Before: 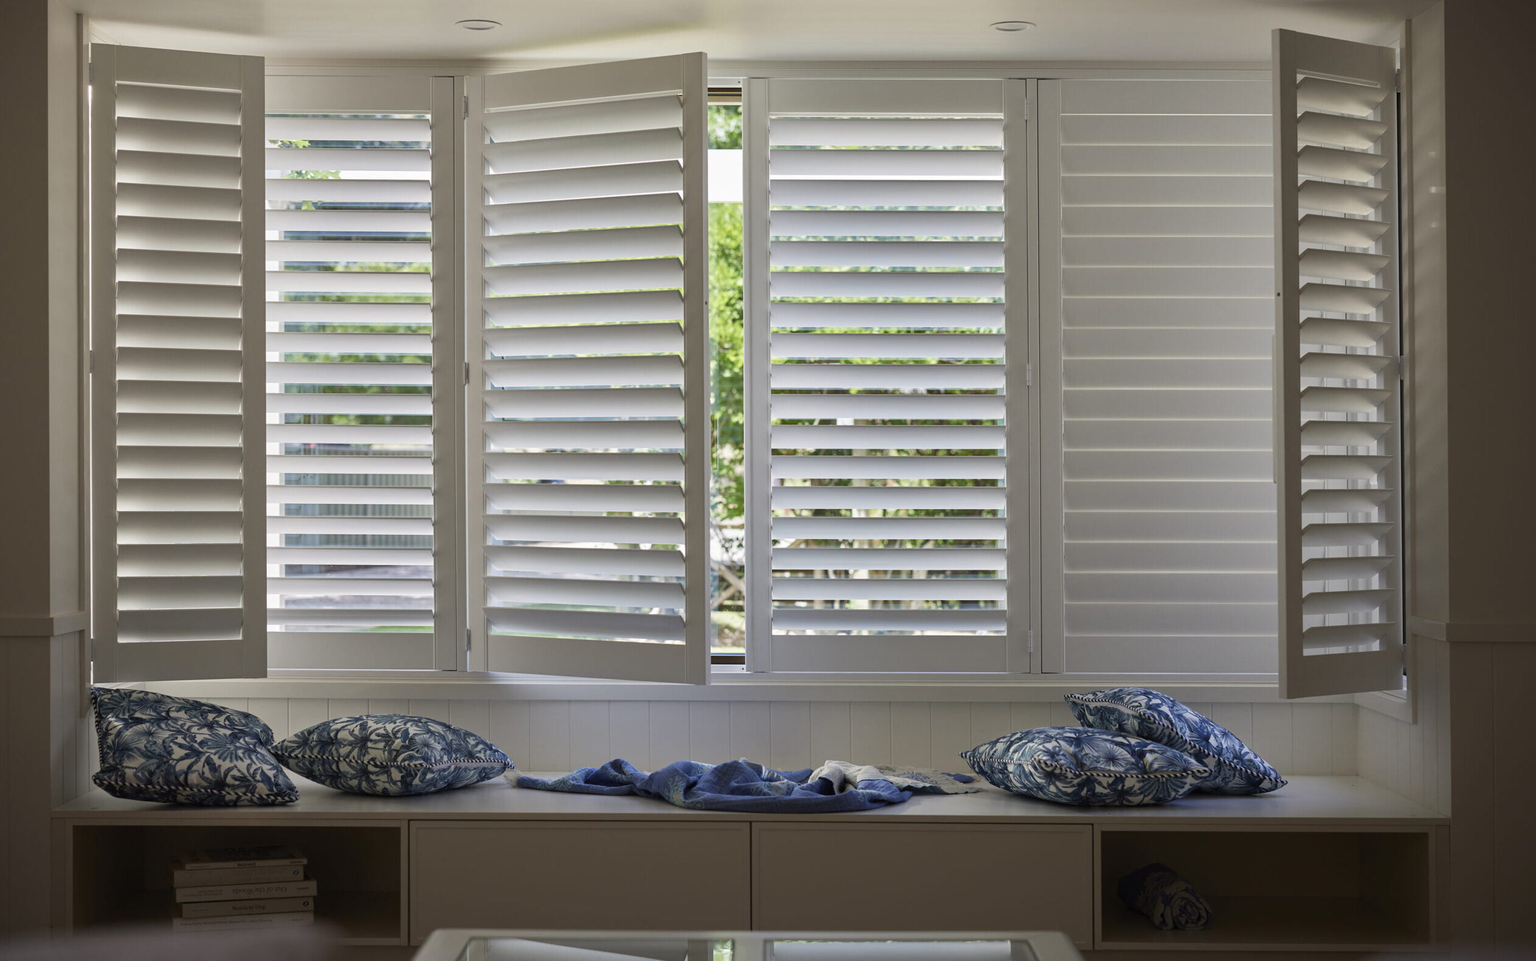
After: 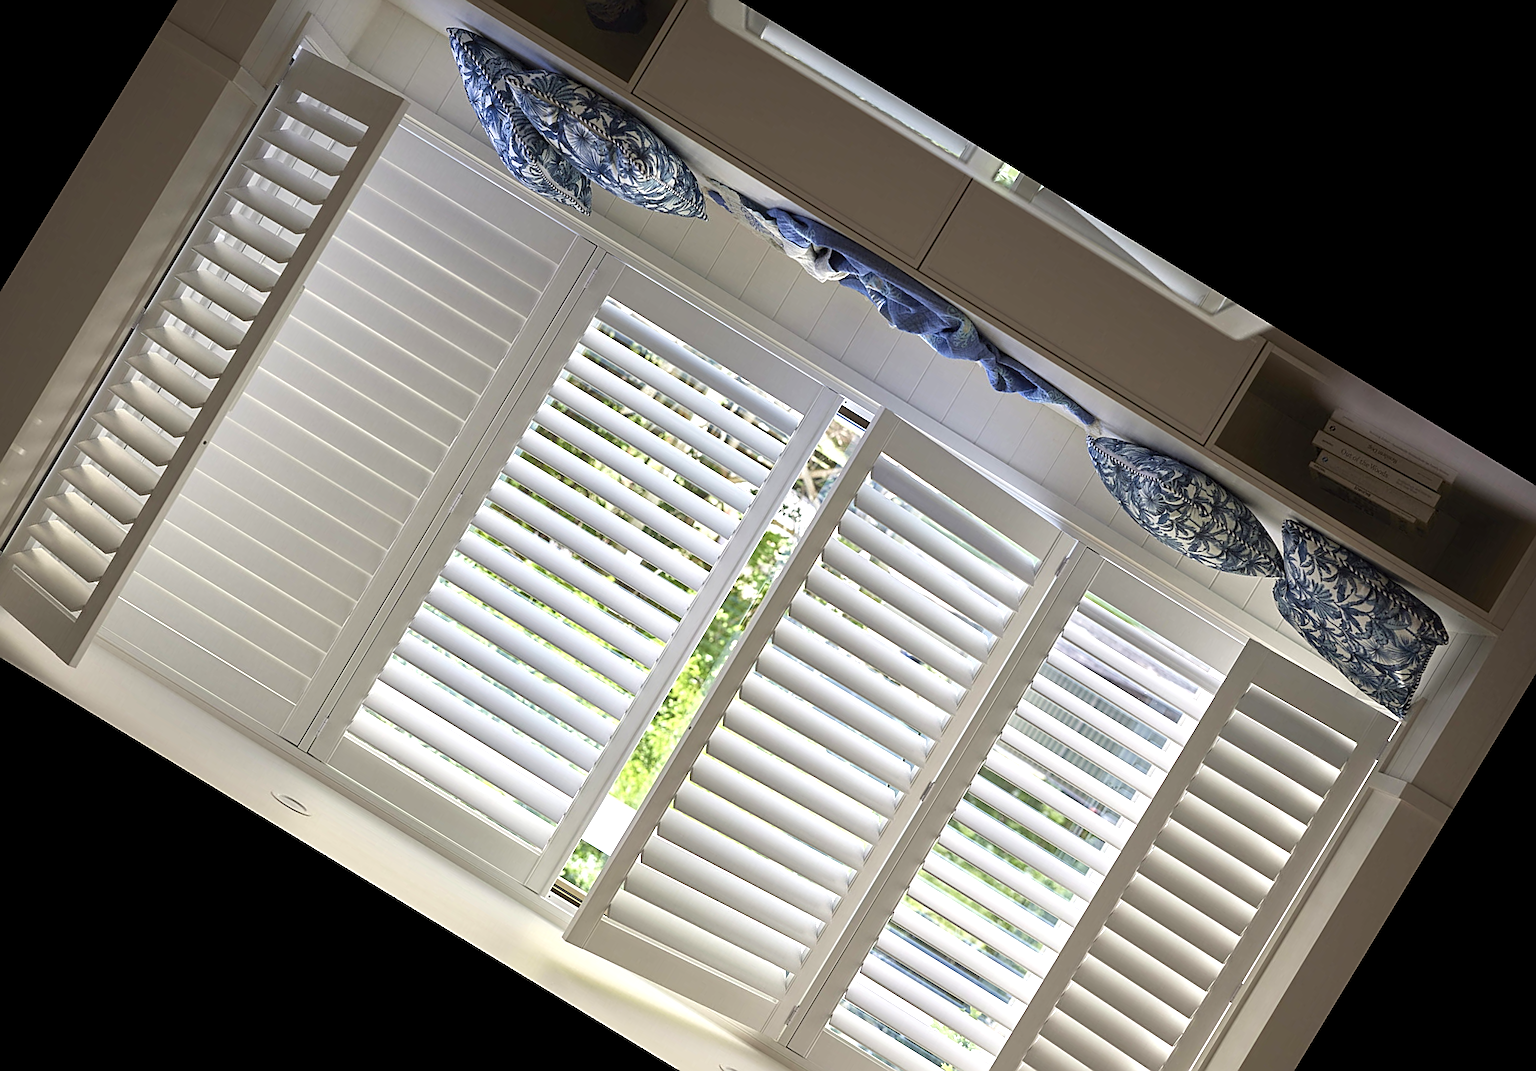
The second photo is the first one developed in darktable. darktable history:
sharpen: amount 0.901
crop and rotate: angle 148.68°, left 9.111%, top 15.603%, right 4.588%, bottom 17.041%
exposure: exposure 0.7 EV, compensate highlight preservation false
